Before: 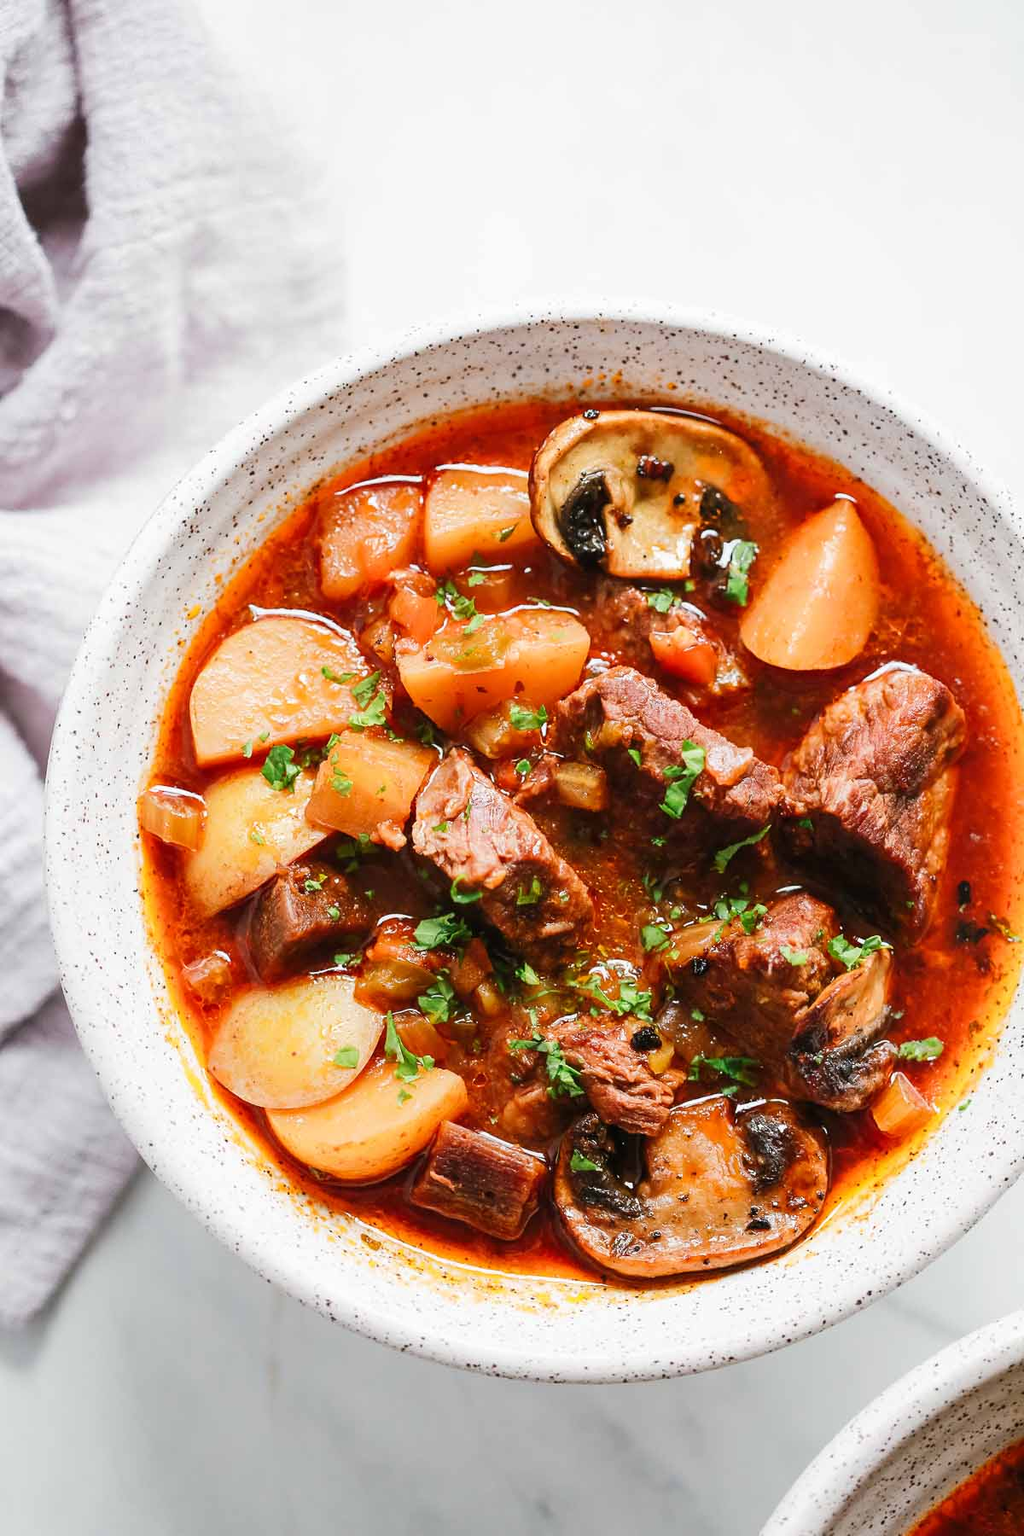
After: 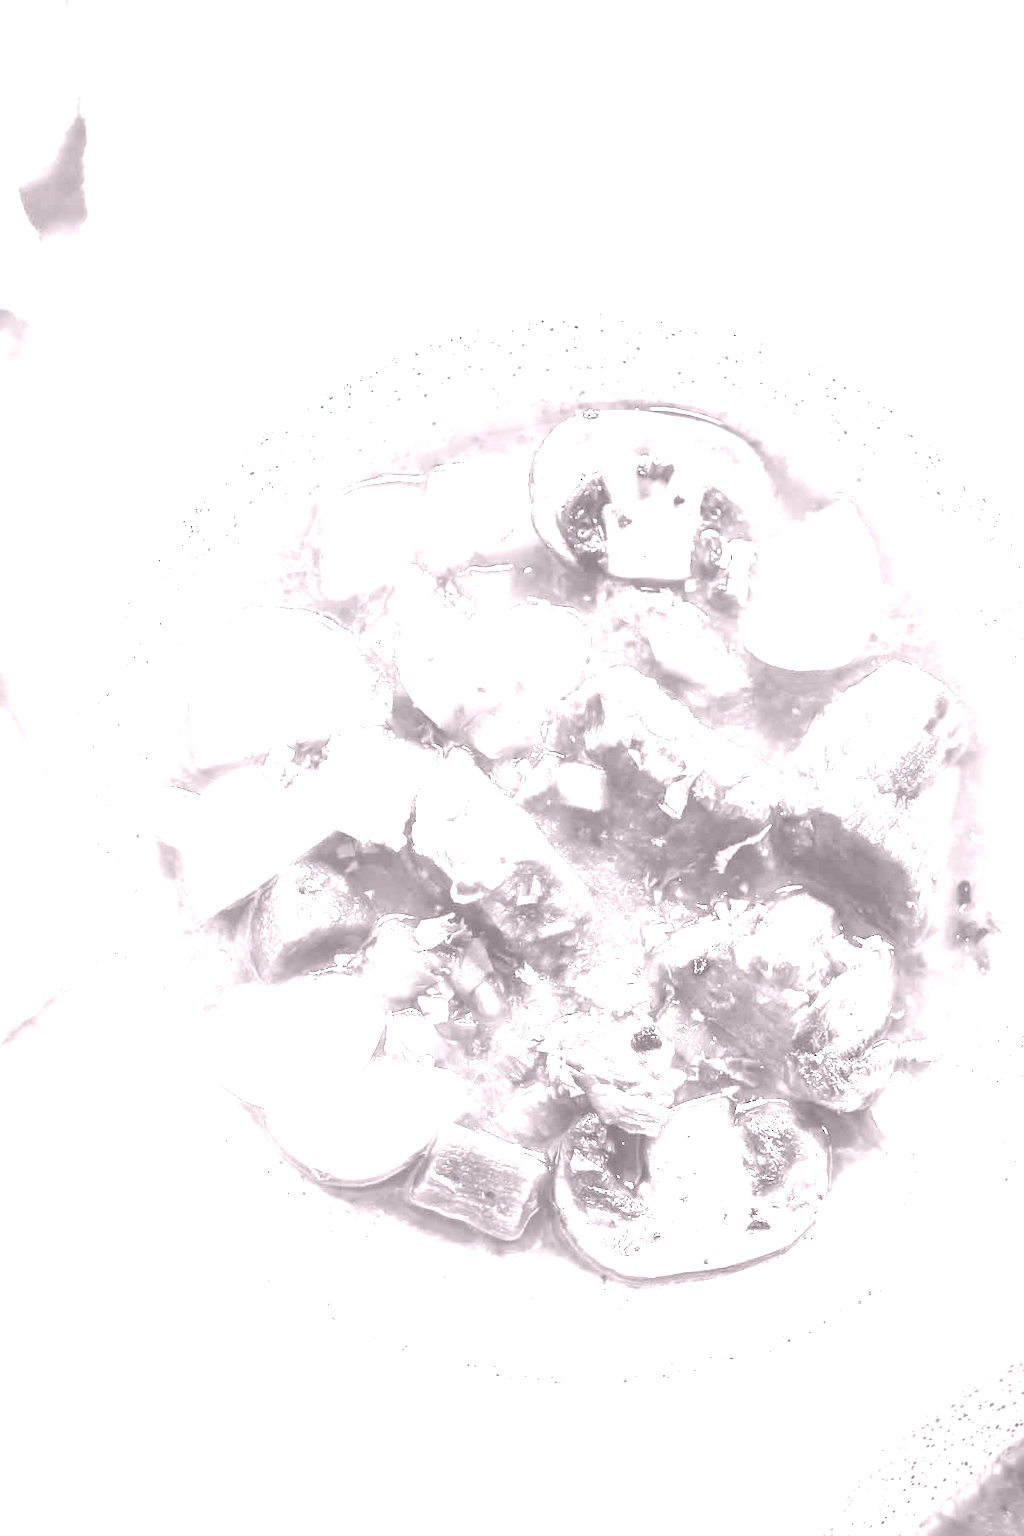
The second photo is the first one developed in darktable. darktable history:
exposure: black level correction 0, exposure 1.388 EV, compensate exposure bias true, compensate highlight preservation false
colorize: hue 25.2°, saturation 83%, source mix 82%, lightness 79%, version 1
